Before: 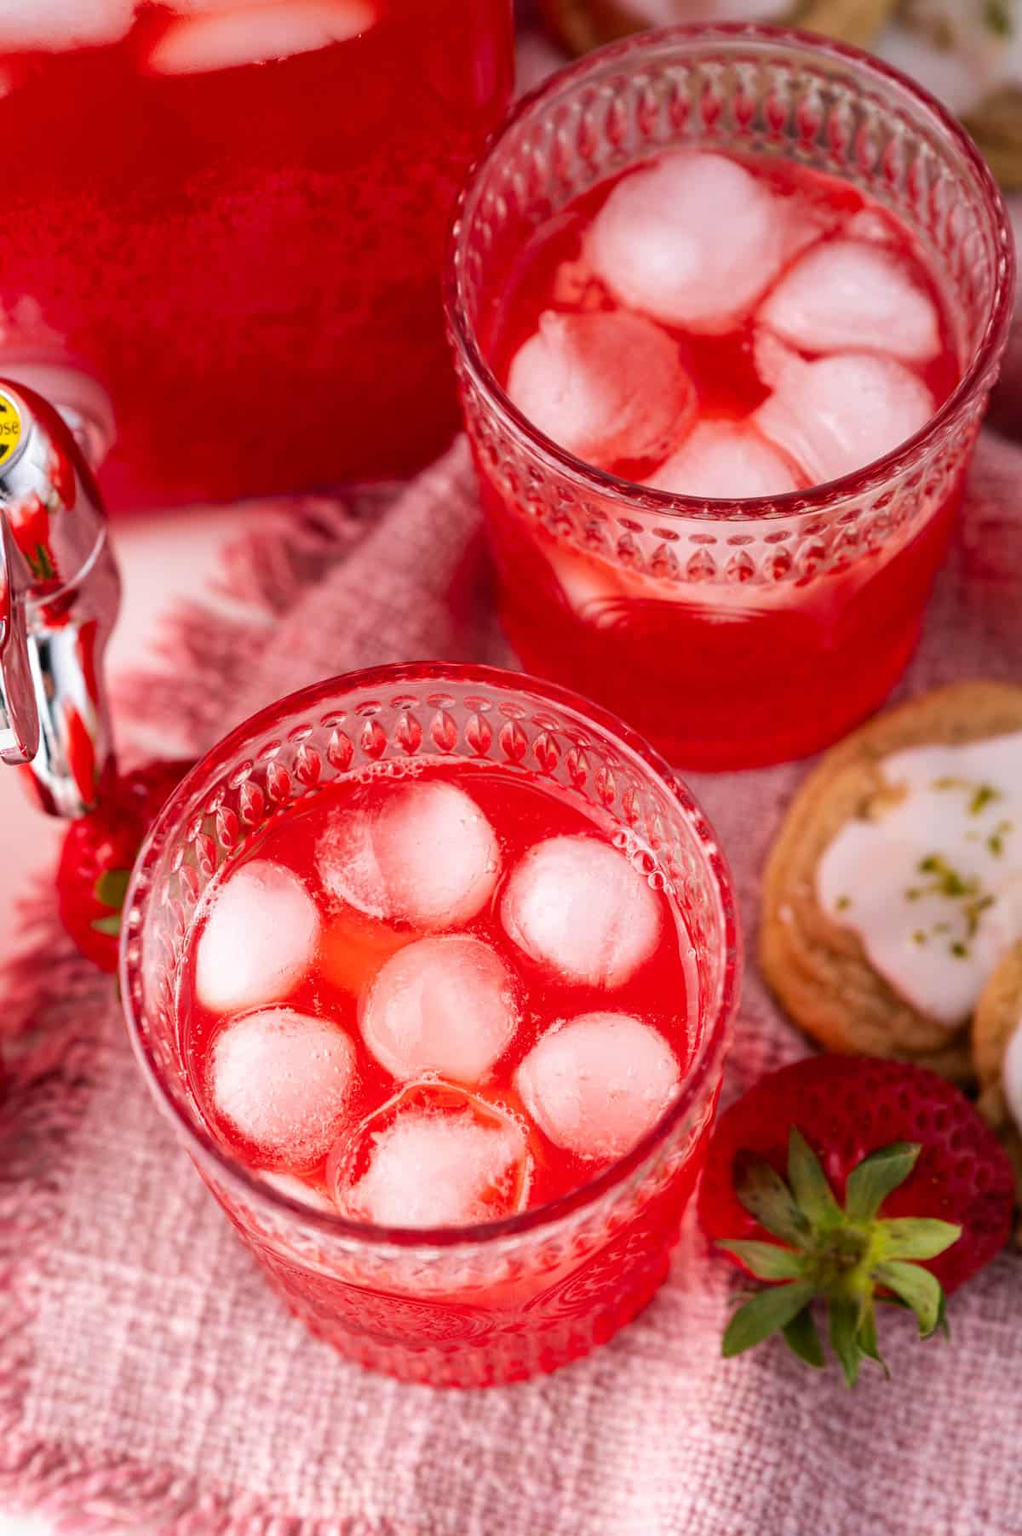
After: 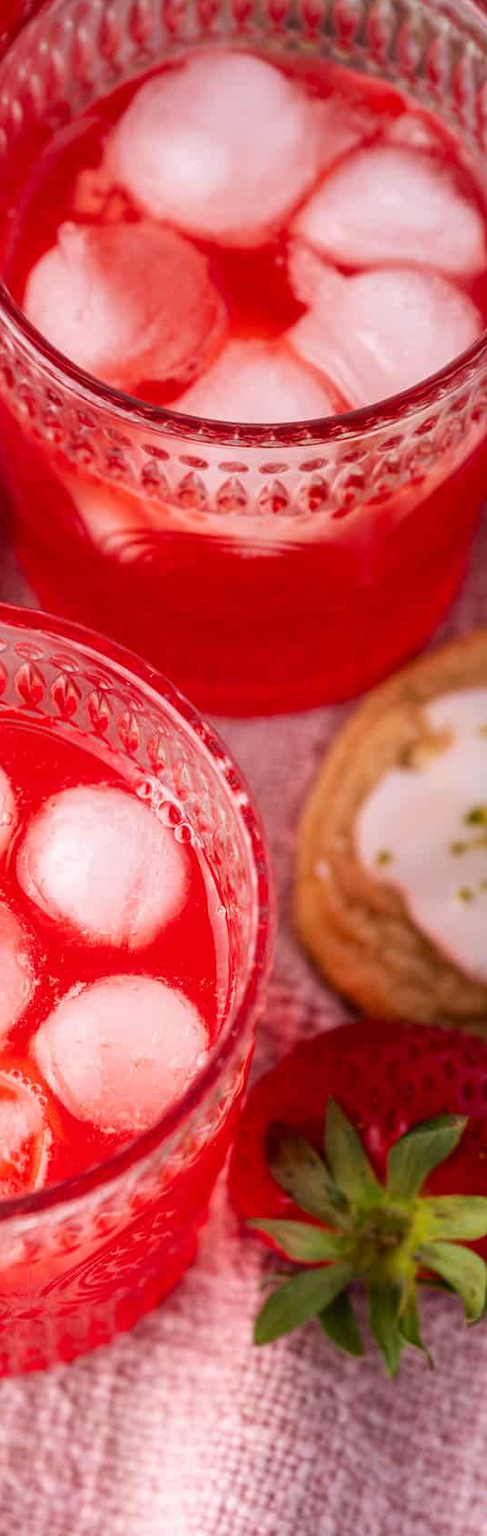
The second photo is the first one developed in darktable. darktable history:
crop: left 47.522%, top 6.794%, right 7.956%
